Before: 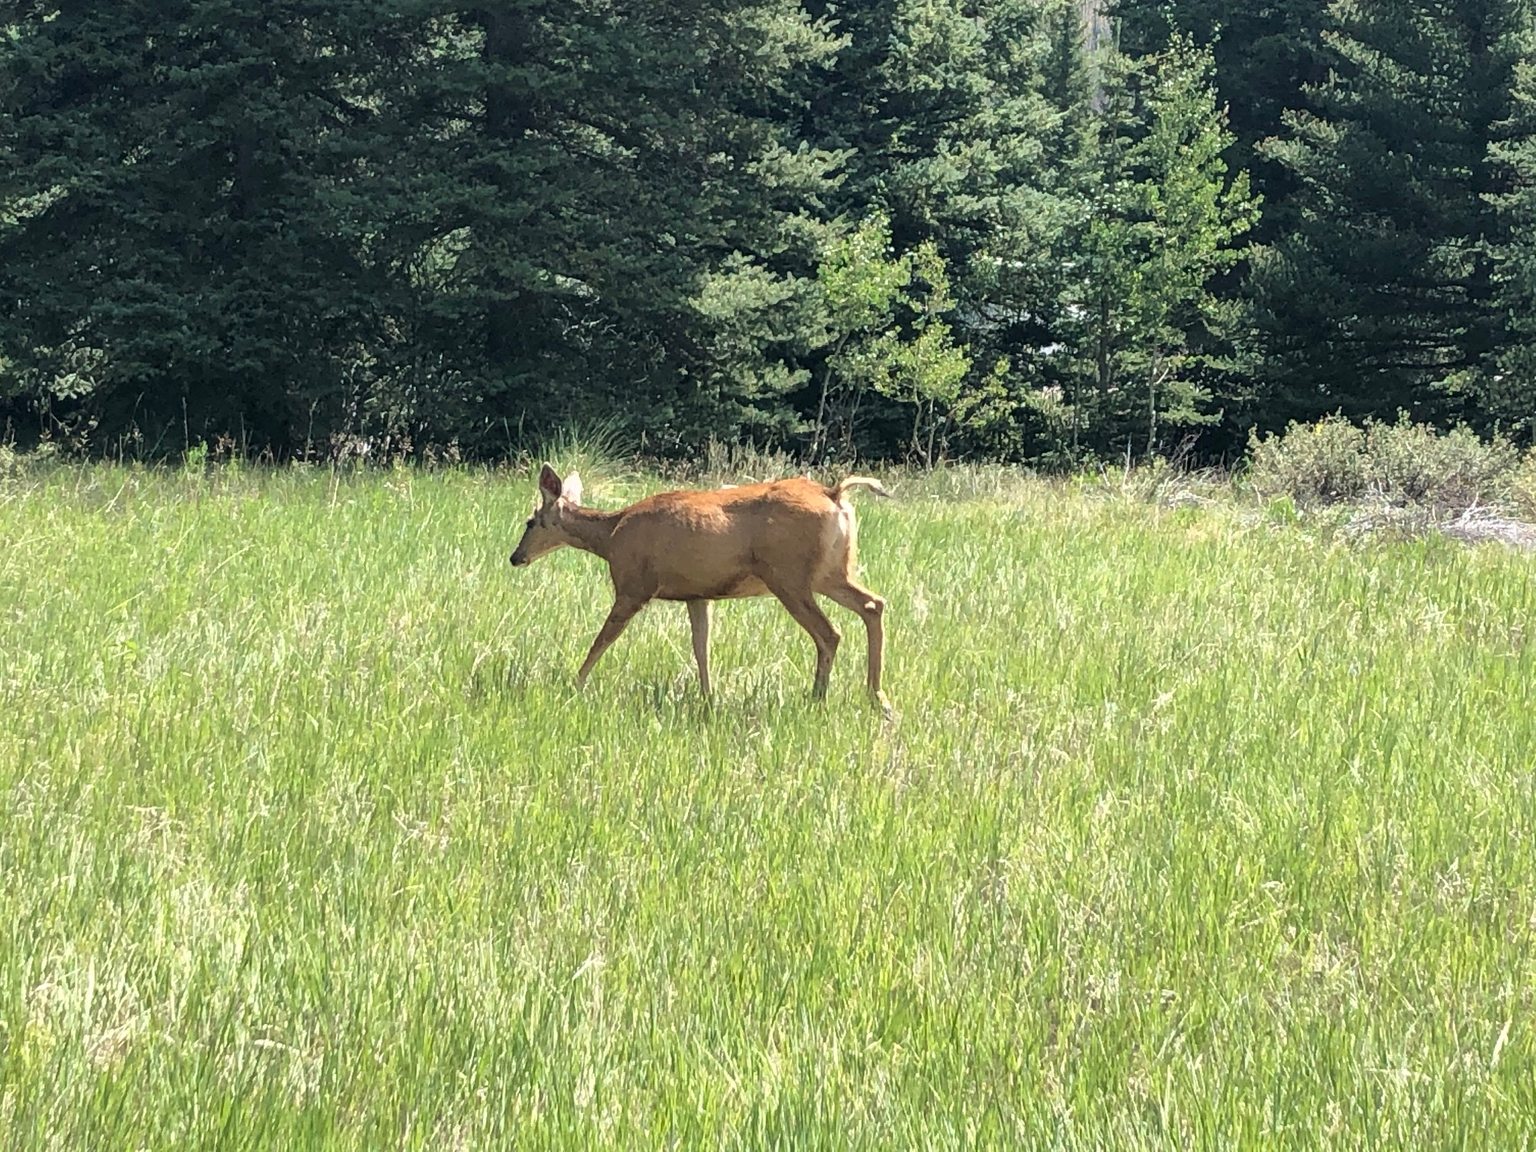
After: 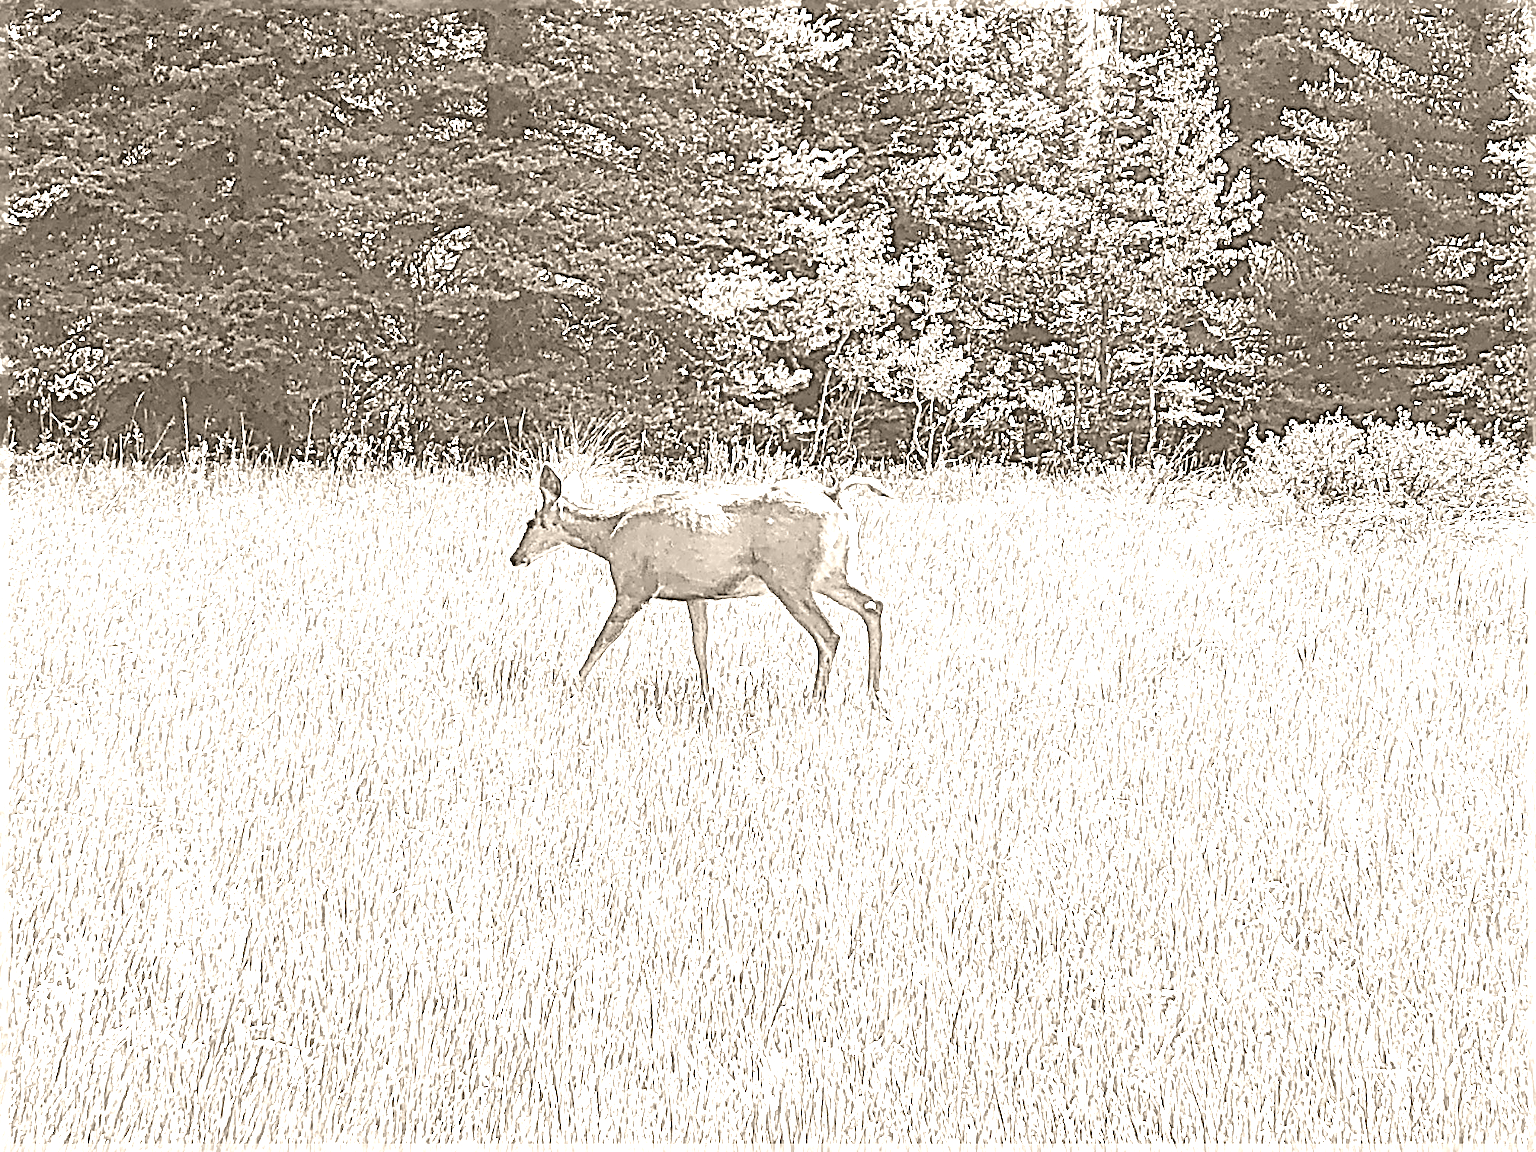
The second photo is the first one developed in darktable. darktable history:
colorize: hue 34.49°, saturation 35.33%, source mix 100%, version 1
local contrast: on, module defaults
sharpen: radius 4.001, amount 2
exposure: exposure 0.766 EV, compensate highlight preservation false
